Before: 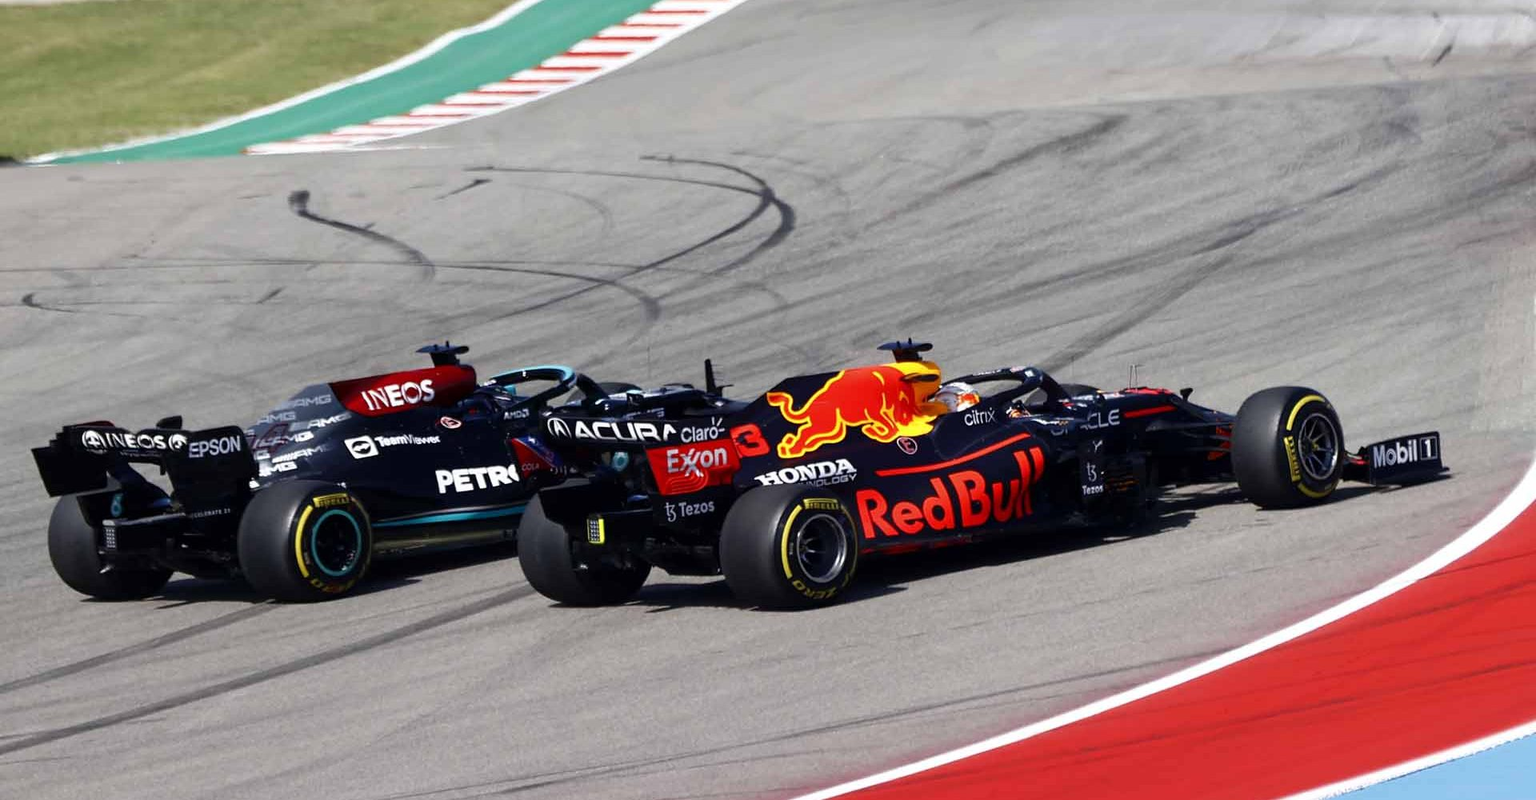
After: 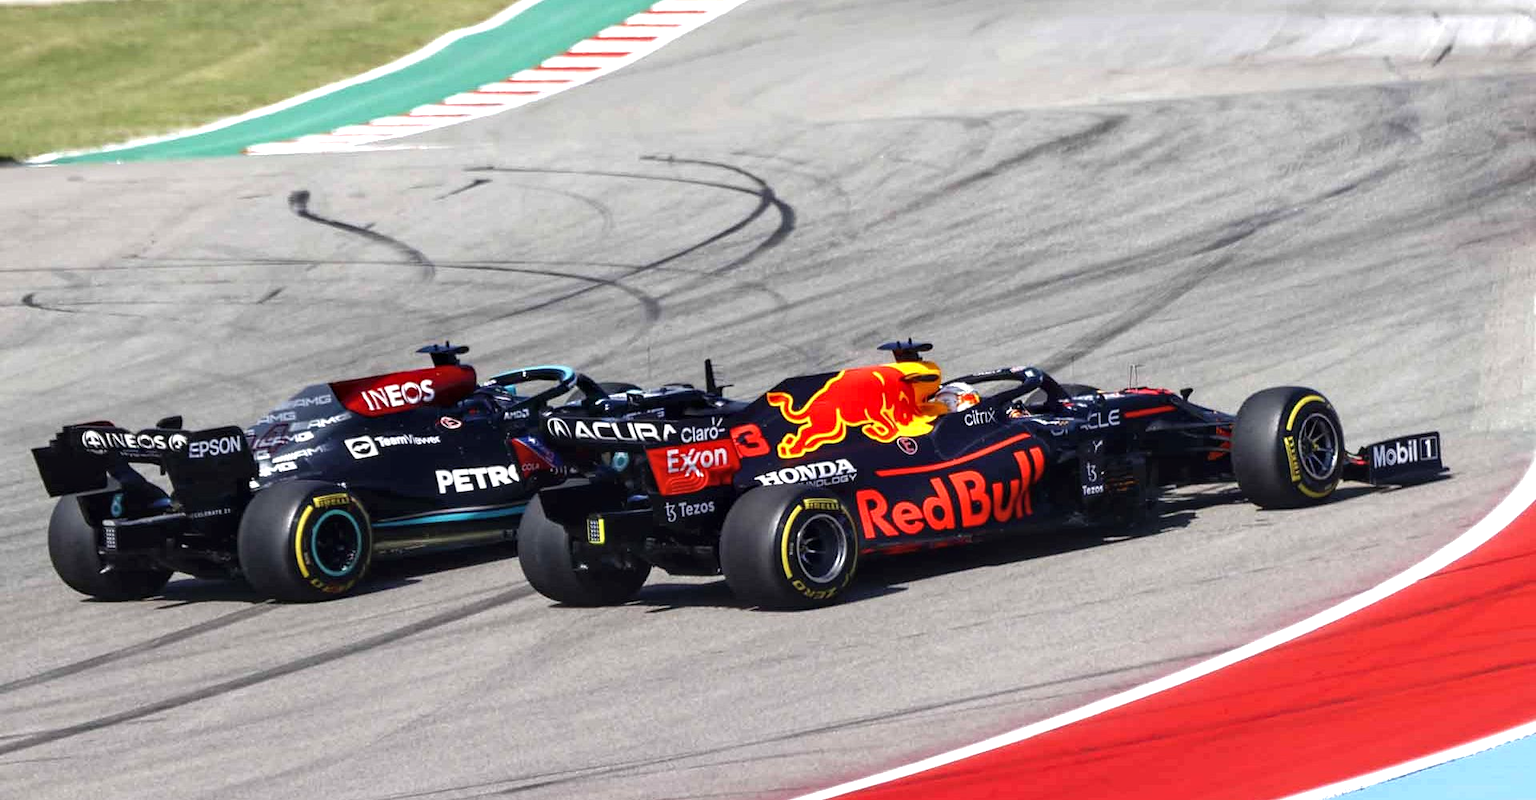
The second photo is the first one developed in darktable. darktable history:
local contrast: on, module defaults
exposure: black level correction 0, exposure 0.498 EV, compensate highlight preservation false
